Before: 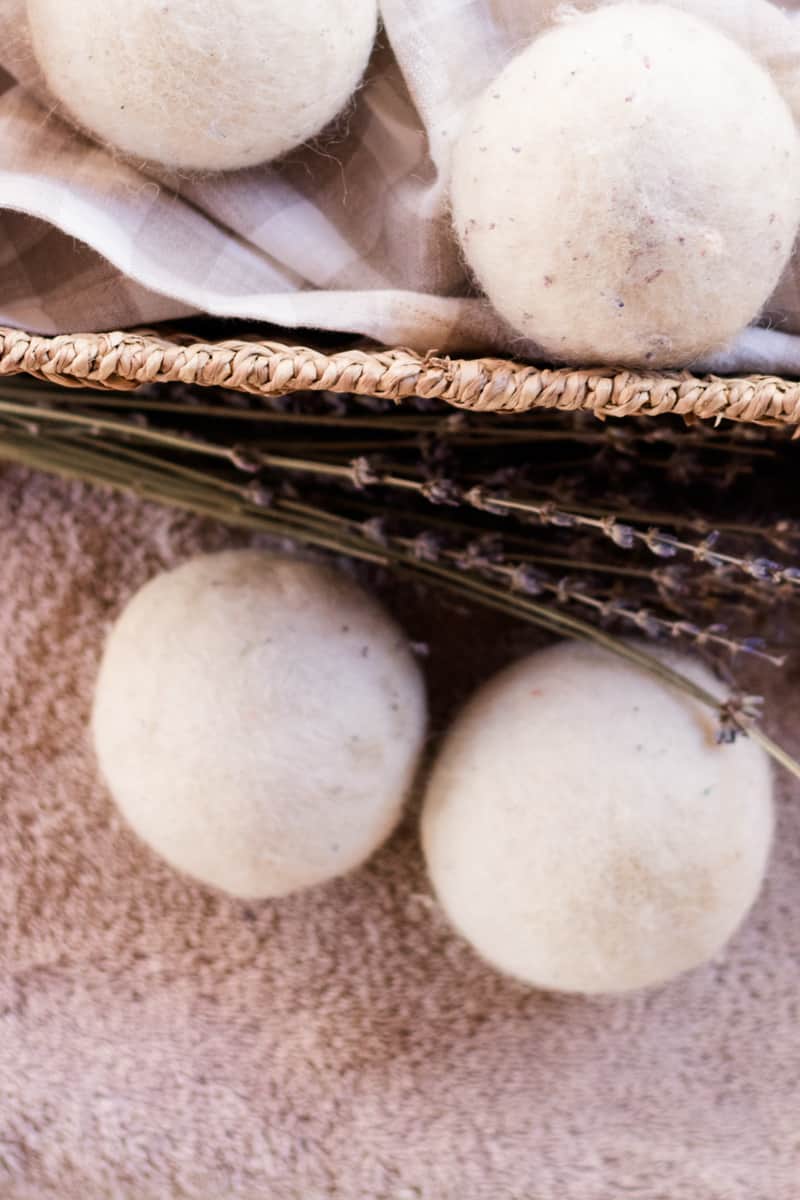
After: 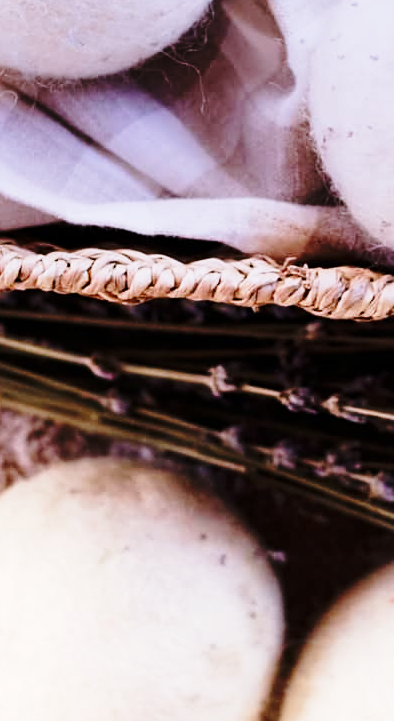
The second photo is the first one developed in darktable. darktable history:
sharpen: amount 0.2
crop: left 17.835%, top 7.675%, right 32.881%, bottom 32.213%
base curve: curves: ch0 [(0, 0) (0.04, 0.03) (0.133, 0.232) (0.448, 0.748) (0.843, 0.968) (1, 1)], preserve colors none
graduated density: hue 238.83°, saturation 50%
